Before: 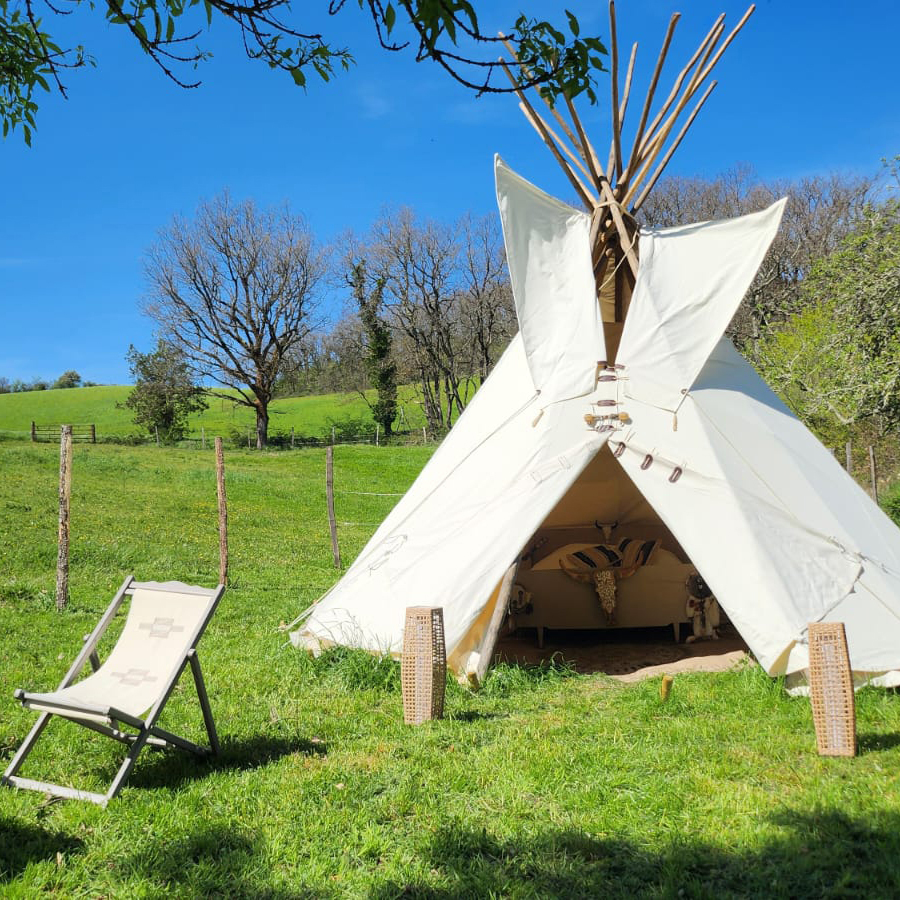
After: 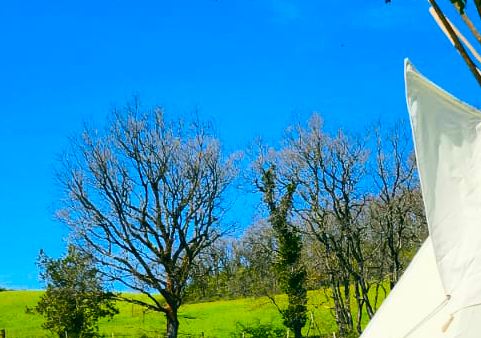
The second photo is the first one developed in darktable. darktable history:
contrast brightness saturation: contrast 0.21, brightness -0.106, saturation 0.211
tone curve: curves: ch0 [(0, 0.024) (0.119, 0.146) (0.474, 0.485) (0.718, 0.739) (0.817, 0.839) (1, 0.998)]; ch1 [(0, 0) (0.377, 0.416) (0.439, 0.451) (0.477, 0.477) (0.501, 0.503) (0.538, 0.544) (0.58, 0.602) (0.664, 0.676) (0.783, 0.804) (1, 1)]; ch2 [(0, 0) (0.38, 0.405) (0.463, 0.456) (0.498, 0.497) (0.524, 0.535) (0.578, 0.576) (0.648, 0.665) (1, 1)], color space Lab, independent channels, preserve colors none
crop: left 10.096%, top 10.569%, right 36.416%, bottom 51.867%
tone equalizer: -7 EV 0.156 EV, -6 EV 0.636 EV, -5 EV 1.13 EV, -4 EV 1.36 EV, -3 EV 1.15 EV, -2 EV 0.6 EV, -1 EV 0.151 EV, smoothing diameter 24.91%, edges refinement/feathering 10.13, preserve details guided filter
shadows and highlights: radius 121.08, shadows 22.01, white point adjustment -9.55, highlights -14.73, soften with gaussian
color balance rgb: shadows lift › chroma 2.614%, shadows lift › hue 188.91°, global offset › luminance -0.319%, global offset › chroma 0.115%, global offset › hue 168.19°, linear chroma grading › global chroma 8.669%, perceptual saturation grading › global saturation 25.068%, perceptual brilliance grading › highlights 10.061%, perceptual brilliance grading › mid-tones 4.601%, global vibrance 9.641%
